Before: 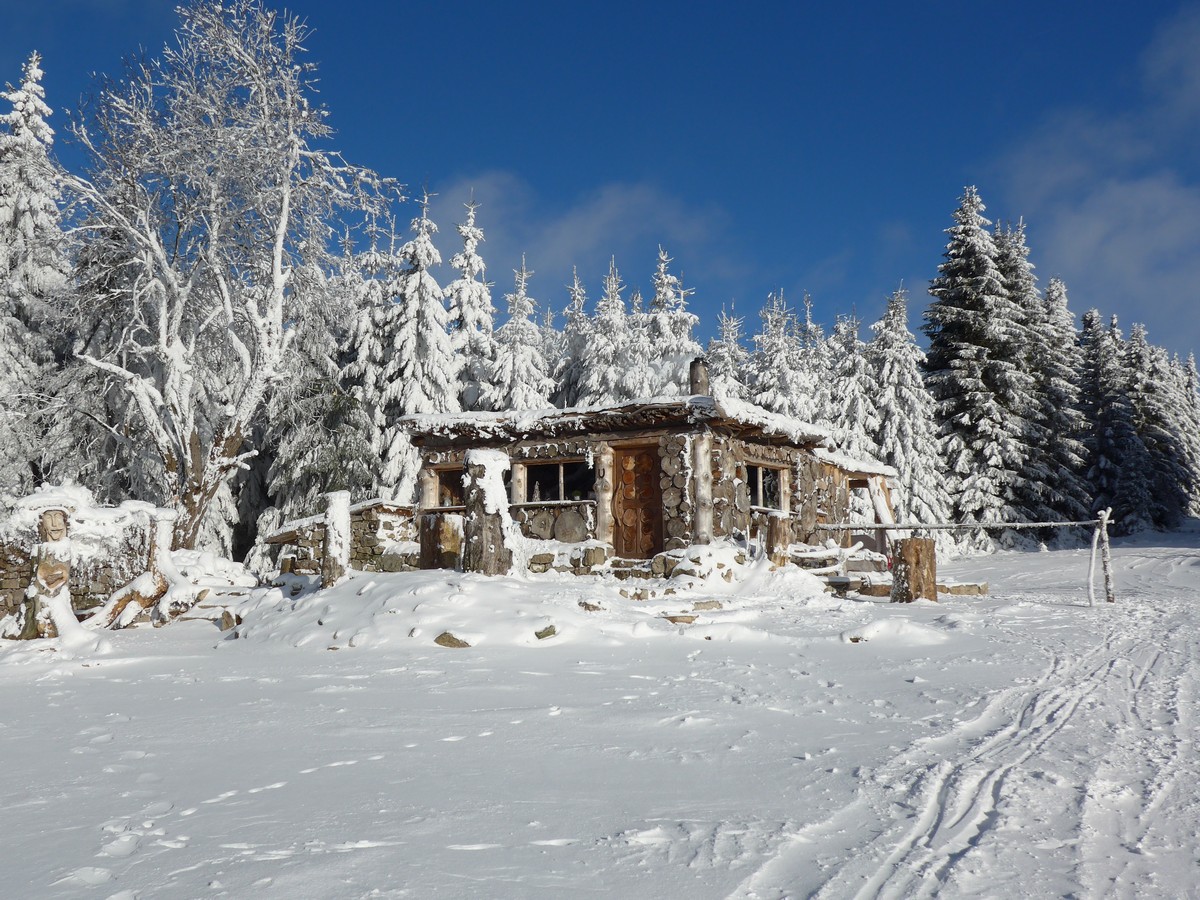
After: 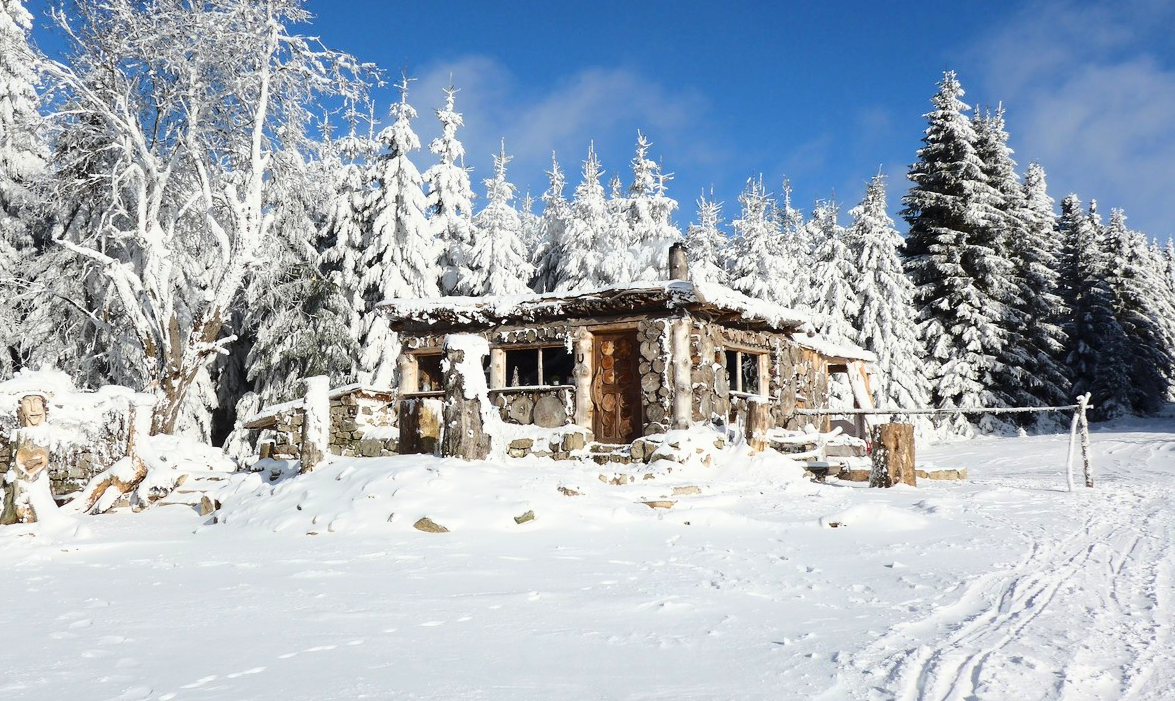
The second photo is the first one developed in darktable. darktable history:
crop and rotate: left 1.814%, top 12.818%, right 0.25%, bottom 9.225%
base curve: curves: ch0 [(0, 0) (0.028, 0.03) (0.121, 0.232) (0.46, 0.748) (0.859, 0.968) (1, 1)]
